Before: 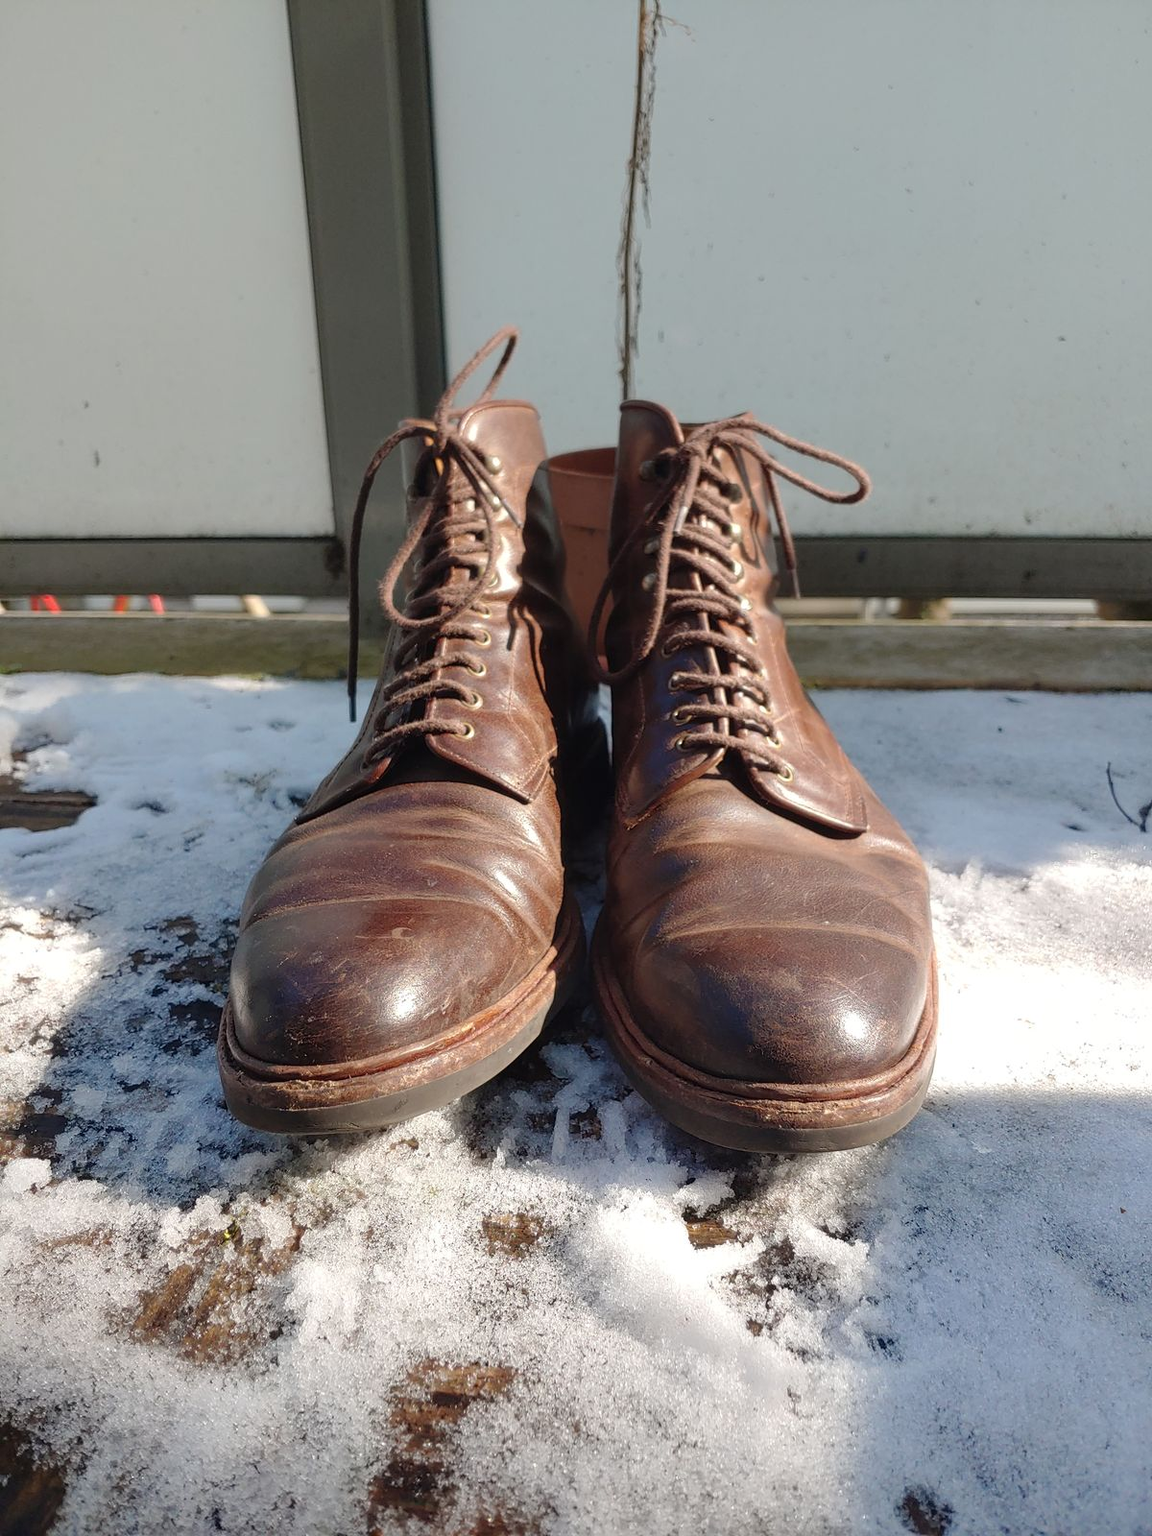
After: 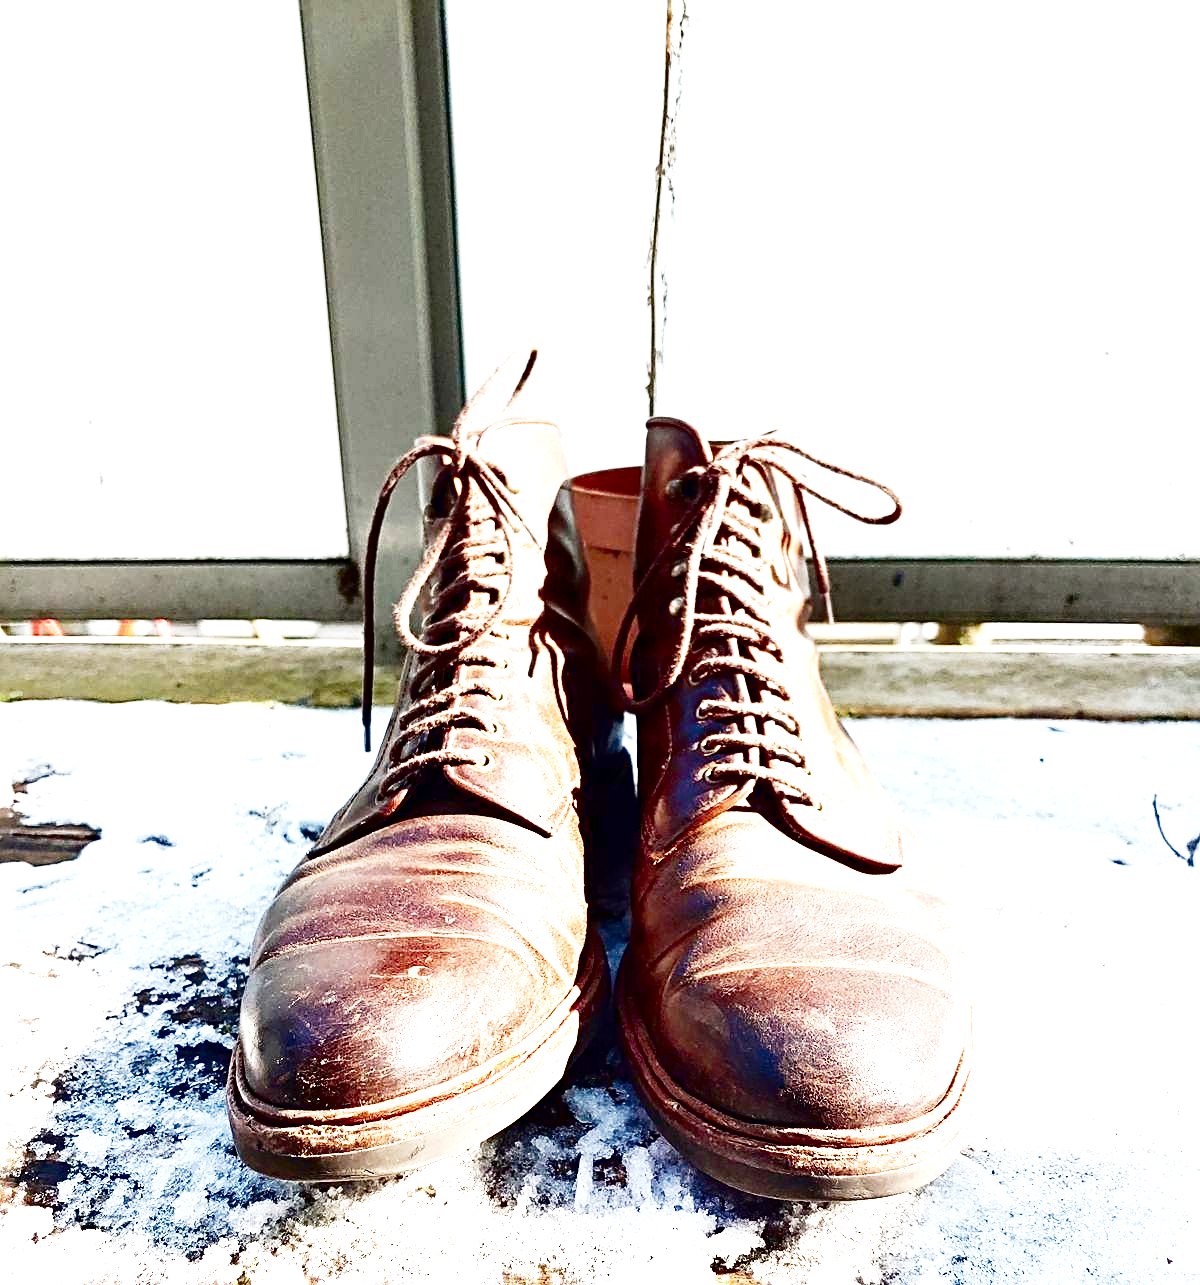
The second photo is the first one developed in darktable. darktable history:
exposure: black level correction 0.001, exposure 1.994 EV, compensate highlight preservation false
contrast brightness saturation: contrast 0.092, brightness -0.573, saturation 0.175
crop: bottom 19.629%
sharpen: radius 3.981
base curve: curves: ch0 [(0, 0) (0.028, 0.03) (0.121, 0.232) (0.46, 0.748) (0.859, 0.968) (1, 1)], preserve colors none
